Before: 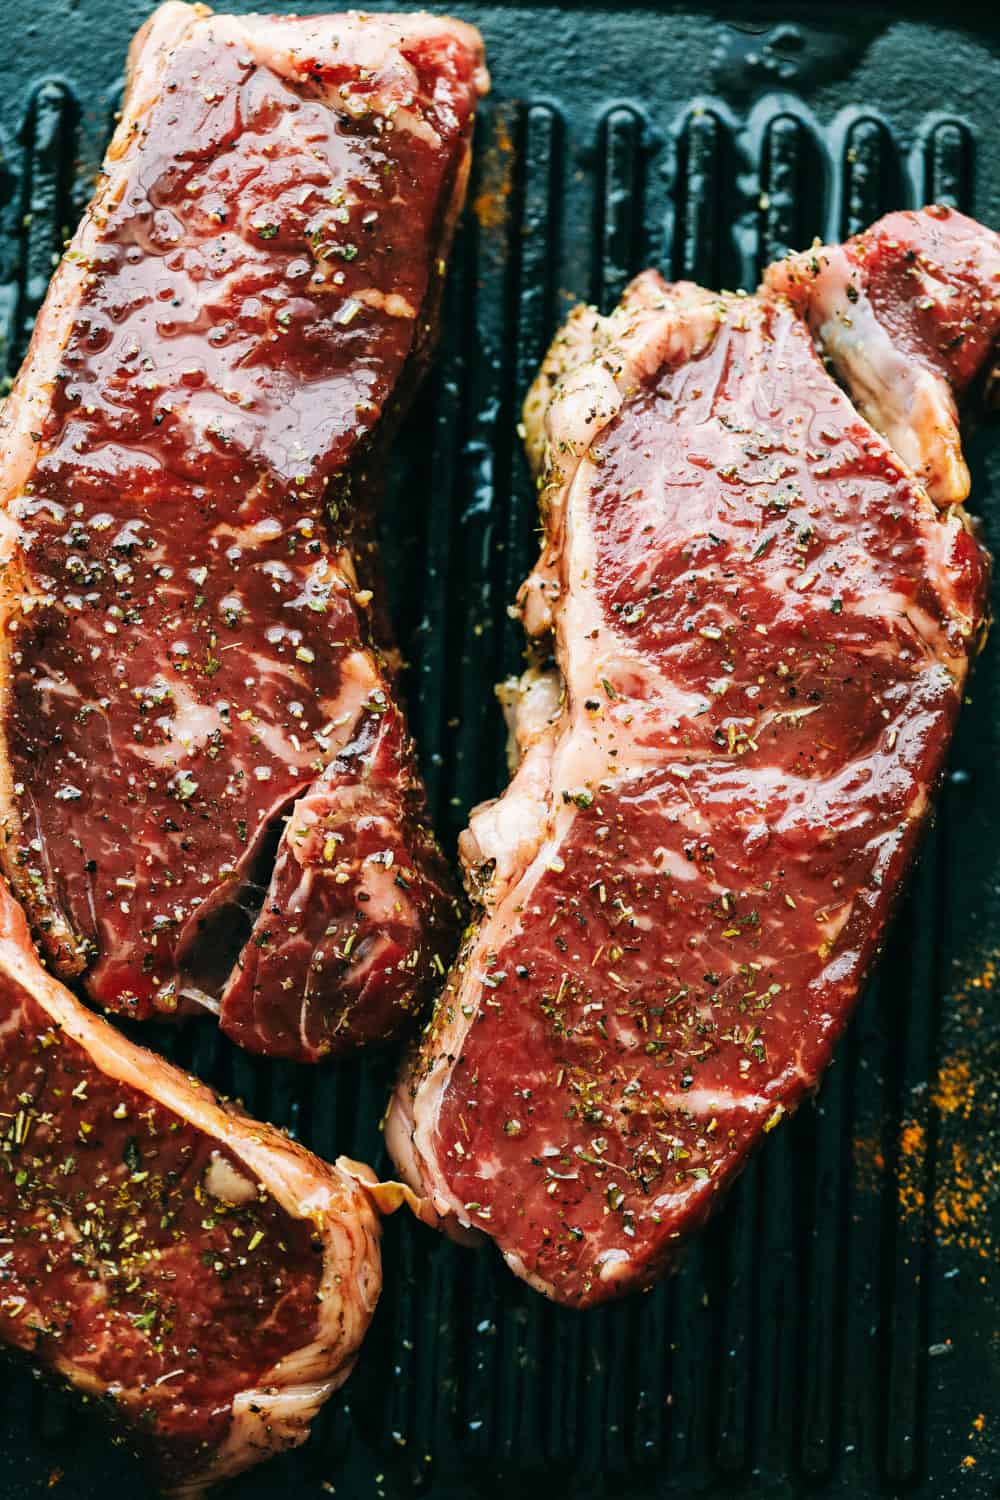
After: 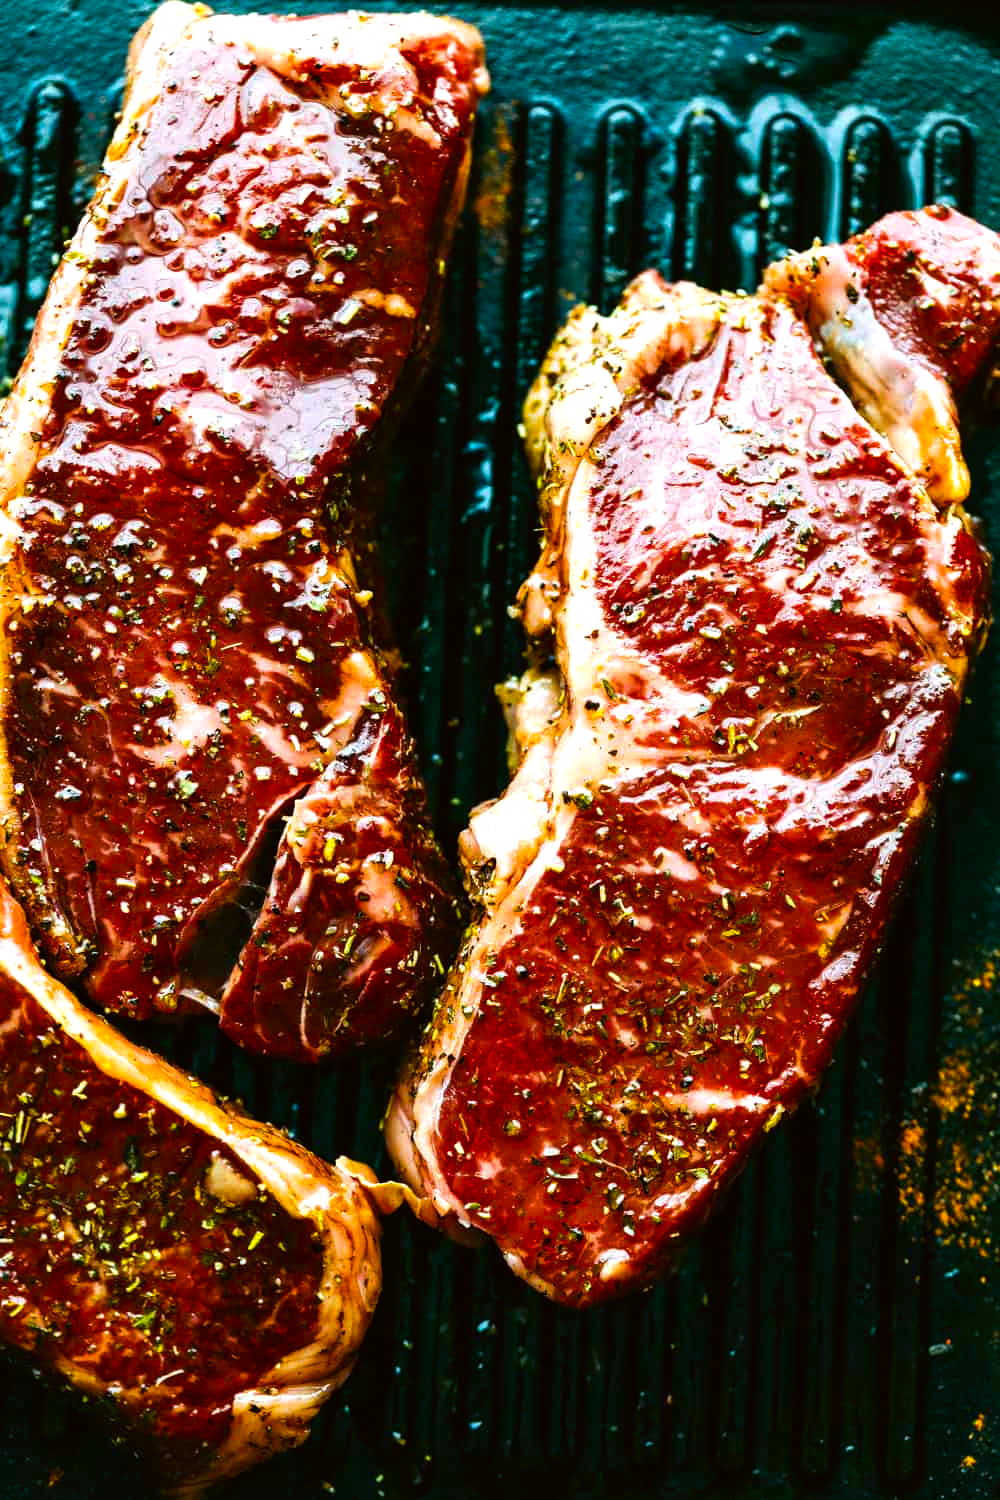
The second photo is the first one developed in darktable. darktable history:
color correction: highlights a* -3.28, highlights b* -6.24, shadows a* 3.1, shadows b* 5.19
color balance rgb: linear chroma grading › global chroma 9%, perceptual saturation grading › global saturation 36%, perceptual saturation grading › shadows 35%, perceptual brilliance grading › global brilliance 15%, perceptual brilliance grading › shadows -35%, global vibrance 15%
